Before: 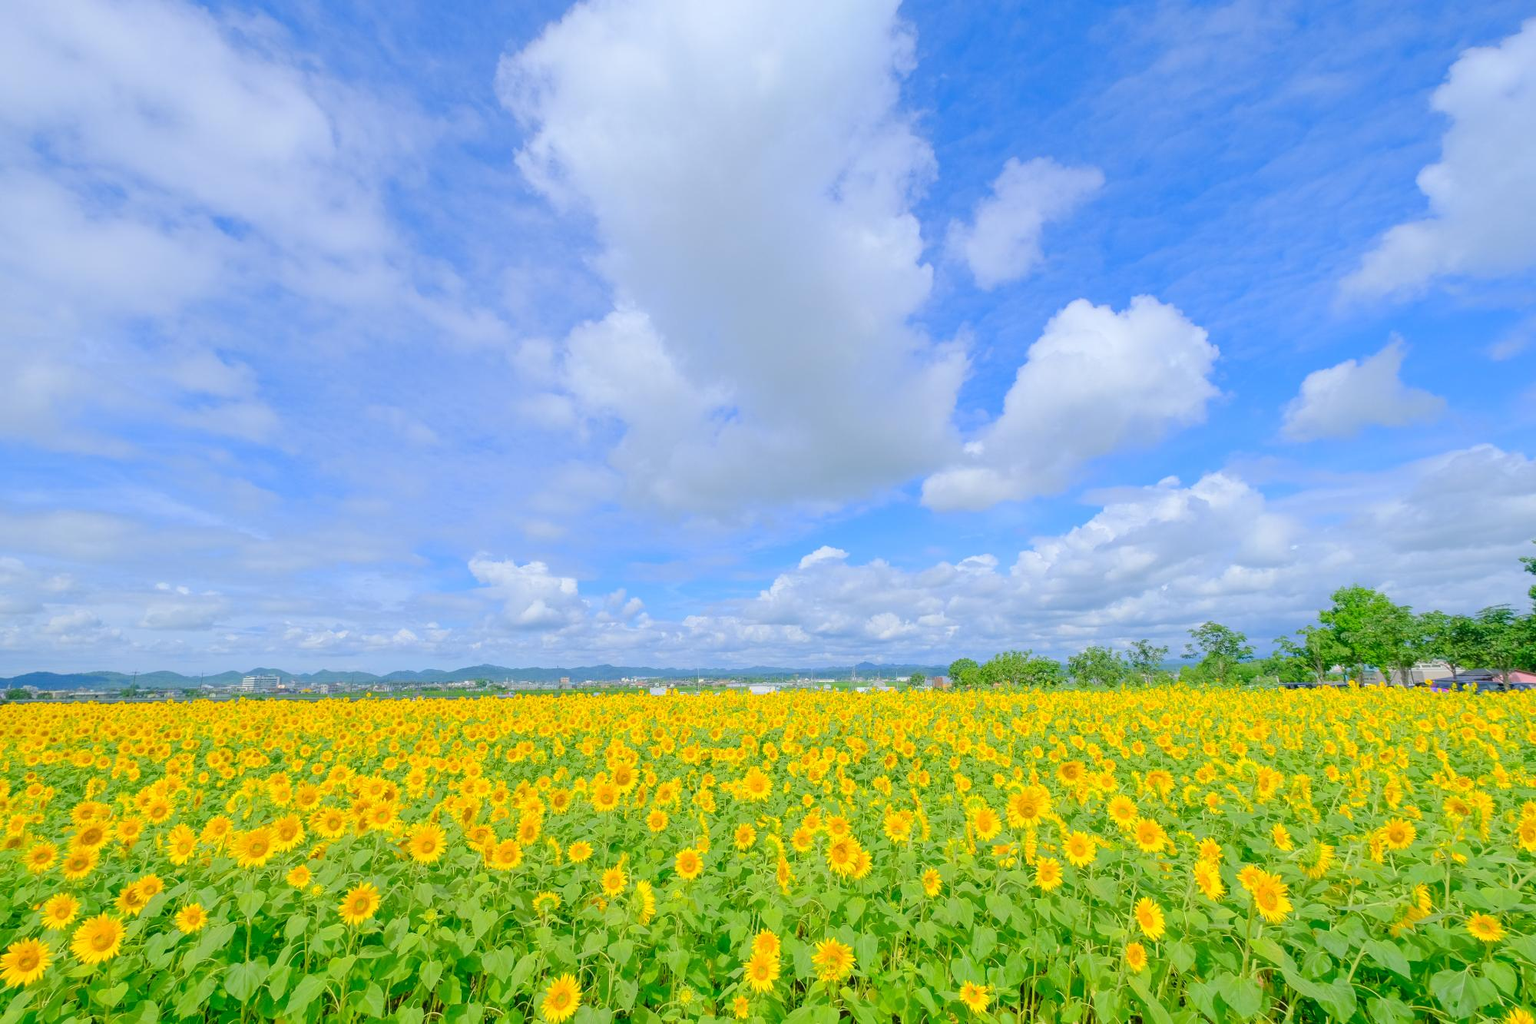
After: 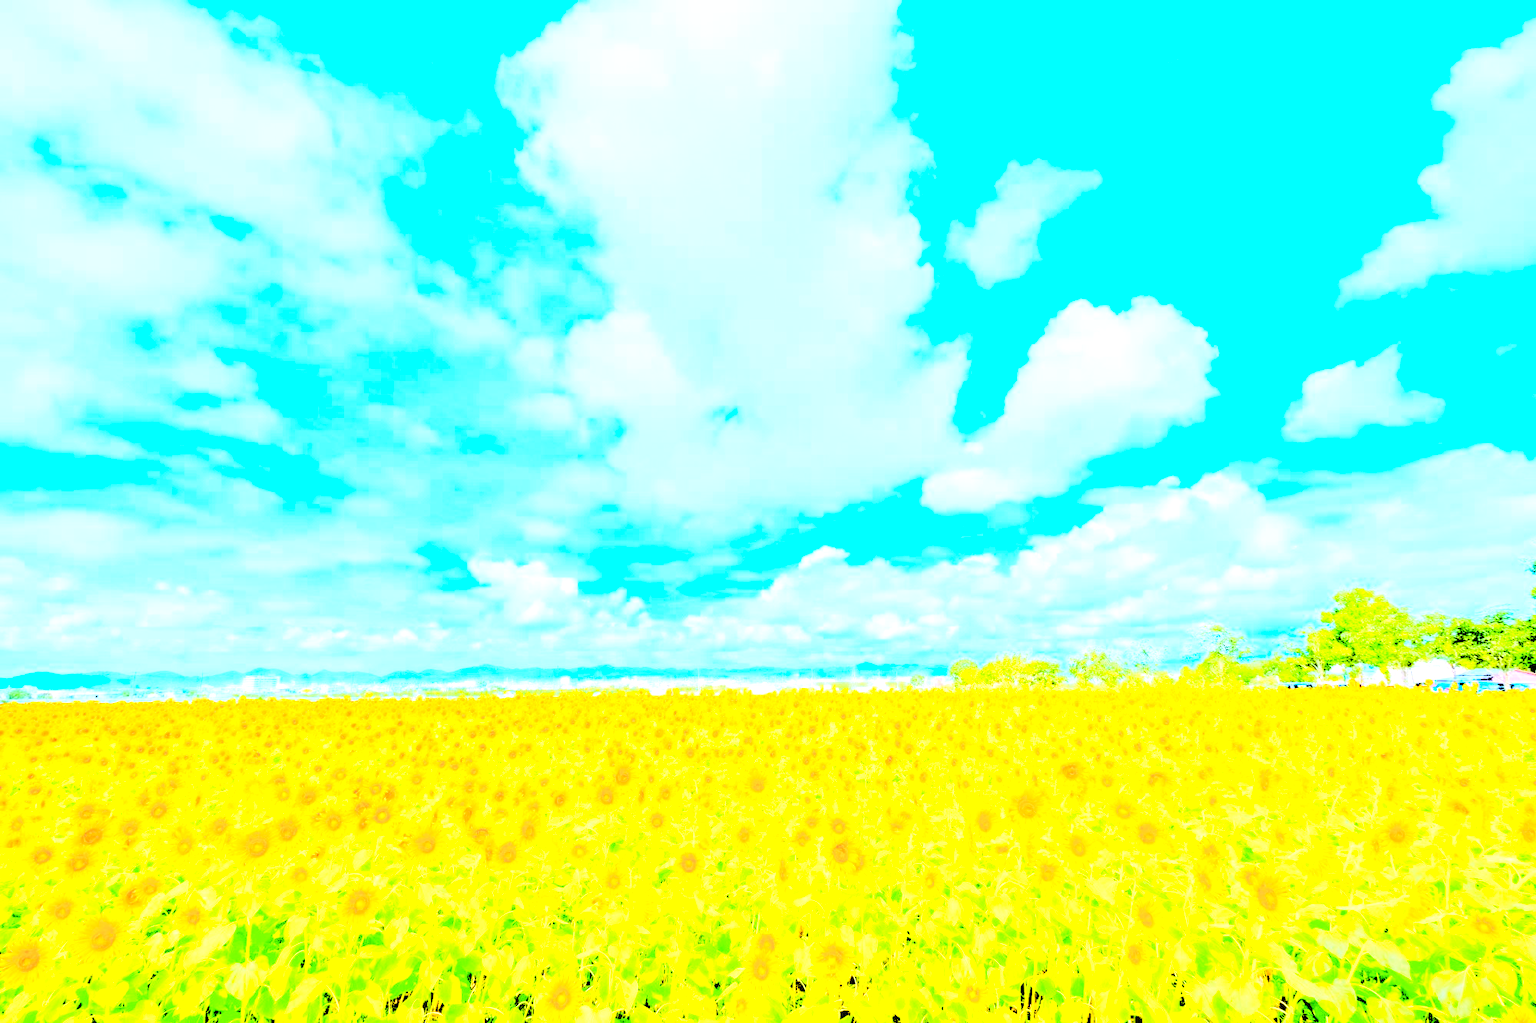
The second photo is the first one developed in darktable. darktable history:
color zones: curves: ch1 [(0.239, 0.552) (0.75, 0.5)]; ch2 [(0.25, 0.462) (0.749, 0.457)], mix 25.94%
local contrast: shadows 94%
levels: levels [0.246, 0.246, 0.506]
white balance: red 1.042, blue 1.17
